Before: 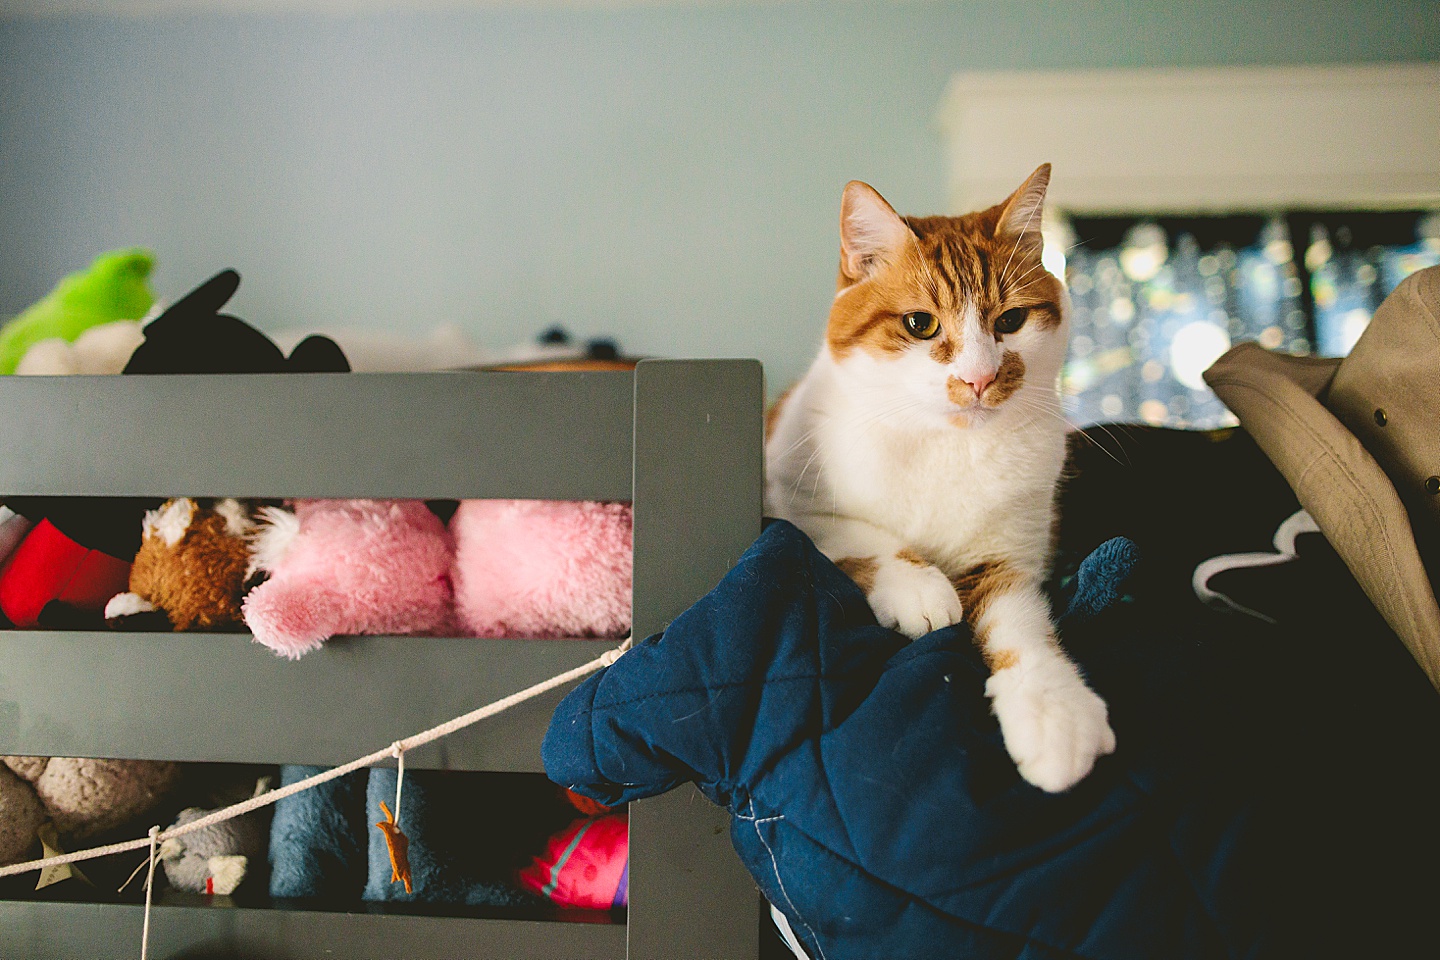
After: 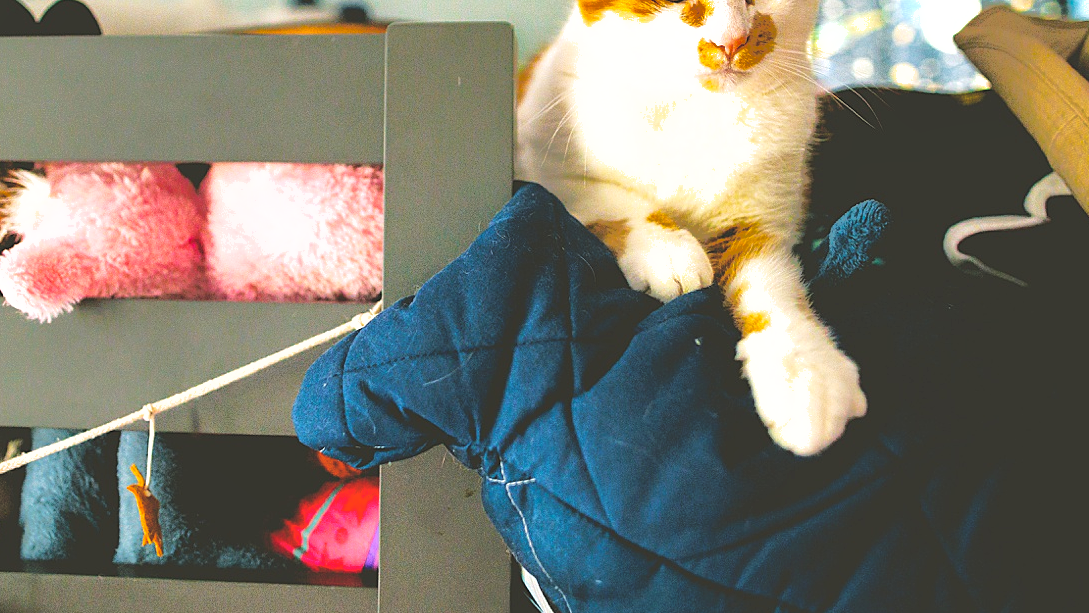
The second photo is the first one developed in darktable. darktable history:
crop and rotate: left 17.299%, top 35.115%, right 7.015%, bottom 1.024%
shadows and highlights: shadows 25, highlights -70
tone curve: curves: ch0 [(0, 0) (0.003, 0.019) (0.011, 0.022) (0.025, 0.03) (0.044, 0.049) (0.069, 0.08) (0.1, 0.111) (0.136, 0.144) (0.177, 0.189) (0.224, 0.23) (0.277, 0.285) (0.335, 0.356) (0.399, 0.428) (0.468, 0.511) (0.543, 0.597) (0.623, 0.682) (0.709, 0.773) (0.801, 0.865) (0.898, 0.945) (1, 1)], preserve colors none
tone equalizer: -8 EV -0.75 EV, -7 EV -0.7 EV, -6 EV -0.6 EV, -5 EV -0.4 EV, -3 EV 0.4 EV, -2 EV 0.6 EV, -1 EV 0.7 EV, +0 EV 0.75 EV, edges refinement/feathering 500, mask exposure compensation -1.57 EV, preserve details no
contrast brightness saturation: brightness 0.28
rotate and perspective: automatic cropping original format, crop left 0, crop top 0
color balance rgb: perceptual saturation grading › global saturation 20%, global vibrance 20%
